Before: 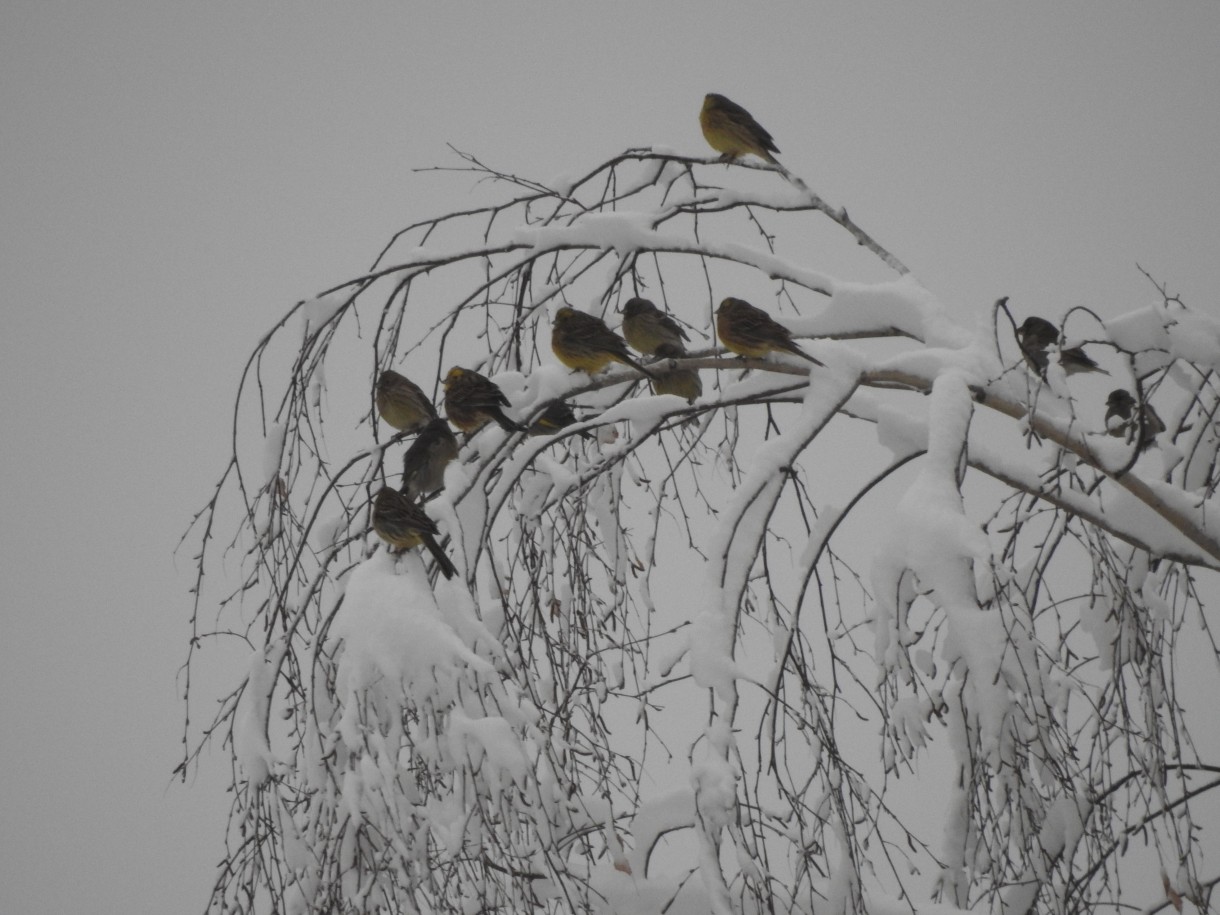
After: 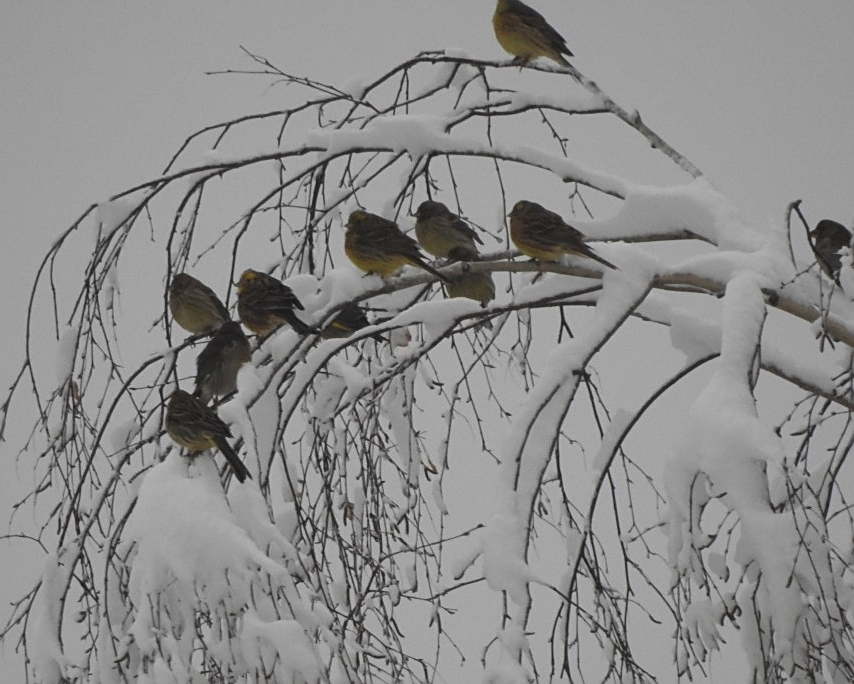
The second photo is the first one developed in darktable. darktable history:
crop and rotate: left 17.016%, top 10.701%, right 12.956%, bottom 14.49%
sharpen: on, module defaults
